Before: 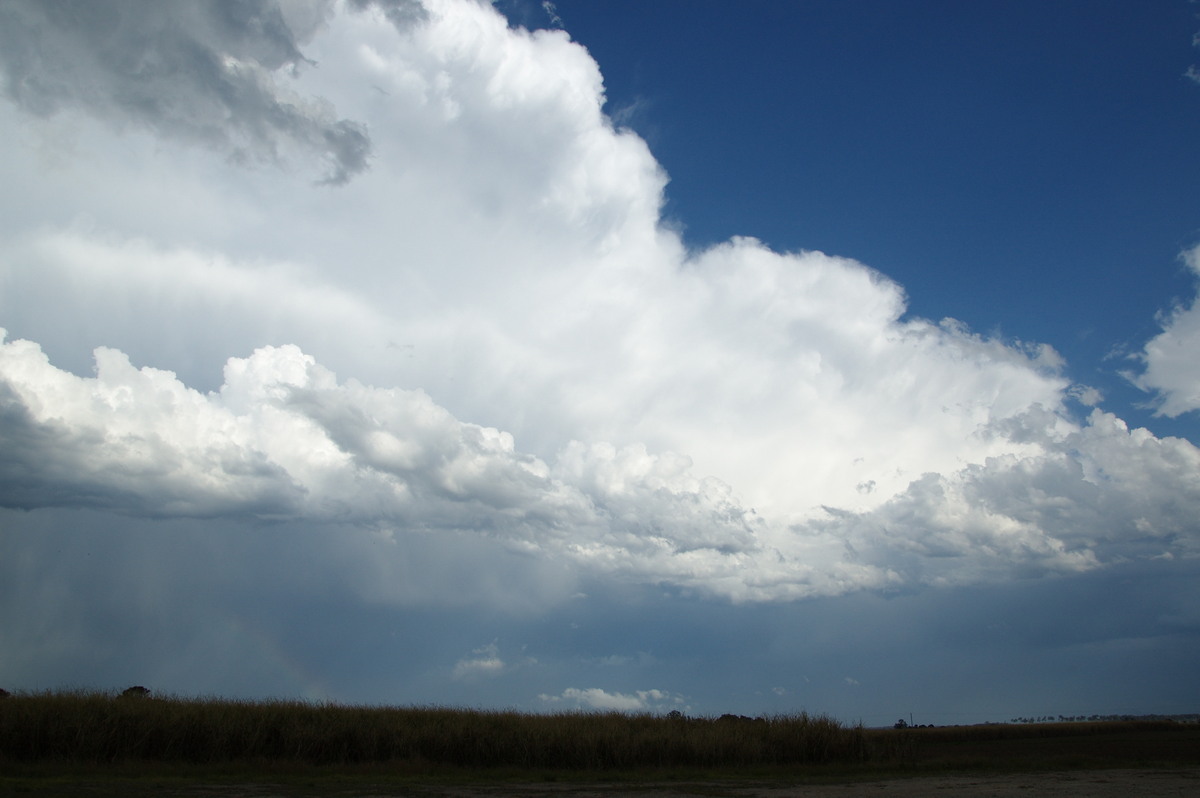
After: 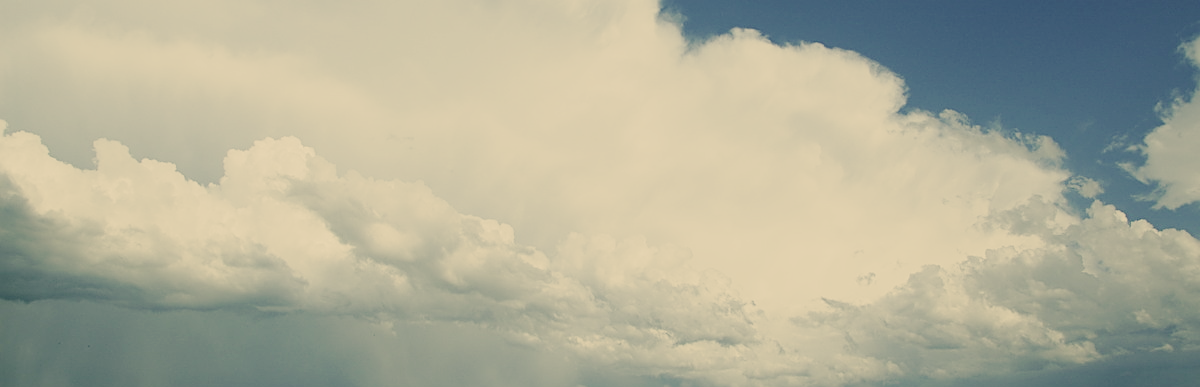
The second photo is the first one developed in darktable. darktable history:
base curve: curves: ch0 [(0, 0) (0.036, 0.025) (0.121, 0.166) (0.206, 0.329) (0.605, 0.79) (1, 1)], preserve colors none
contrast brightness saturation: contrast -0.27, saturation -0.428
crop and rotate: top 26.224%, bottom 25.212%
sharpen: on, module defaults
color correction: highlights a* 5.04, highlights b* 23.99, shadows a* -15.71, shadows b* 3.79
color calibration: illuminant as shot in camera, x 0.358, y 0.373, temperature 4628.91 K
